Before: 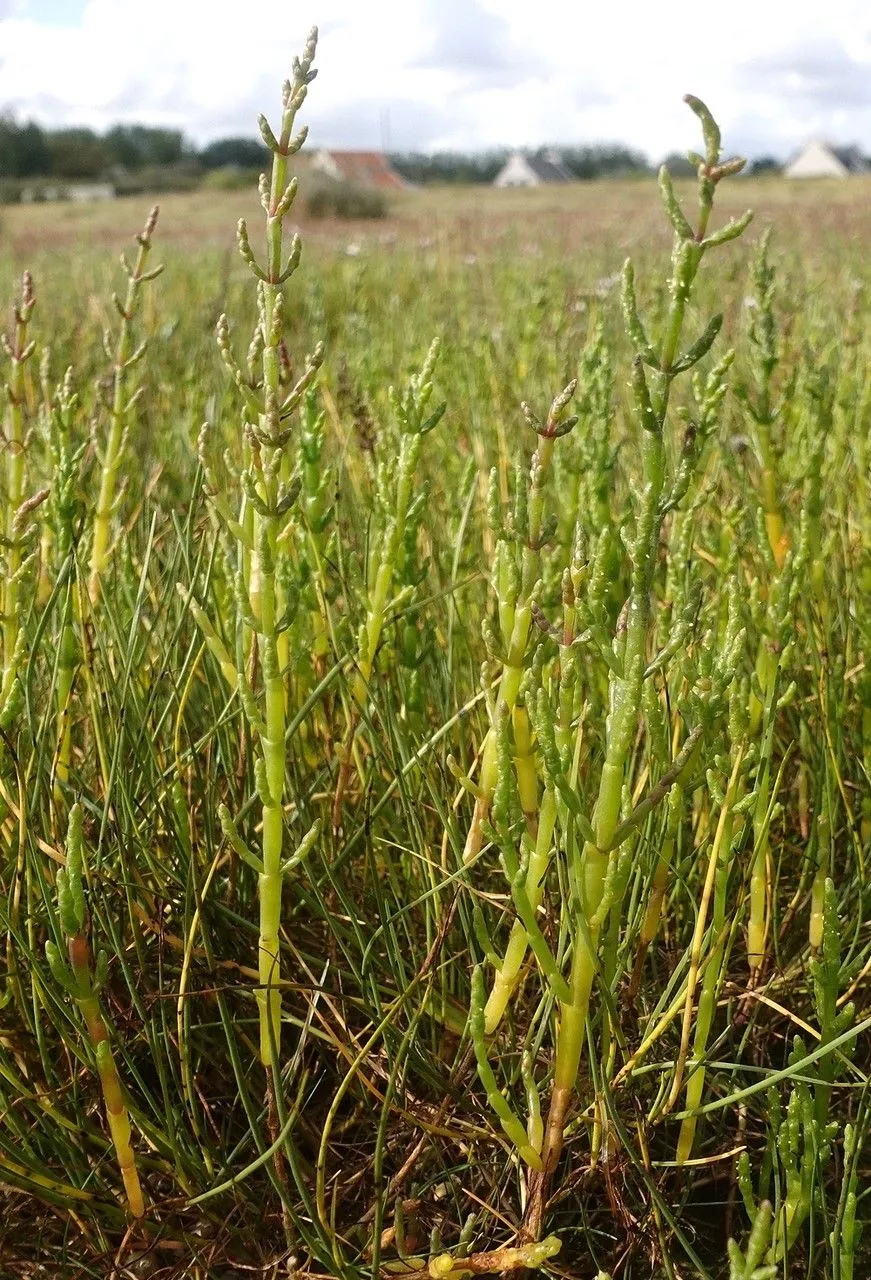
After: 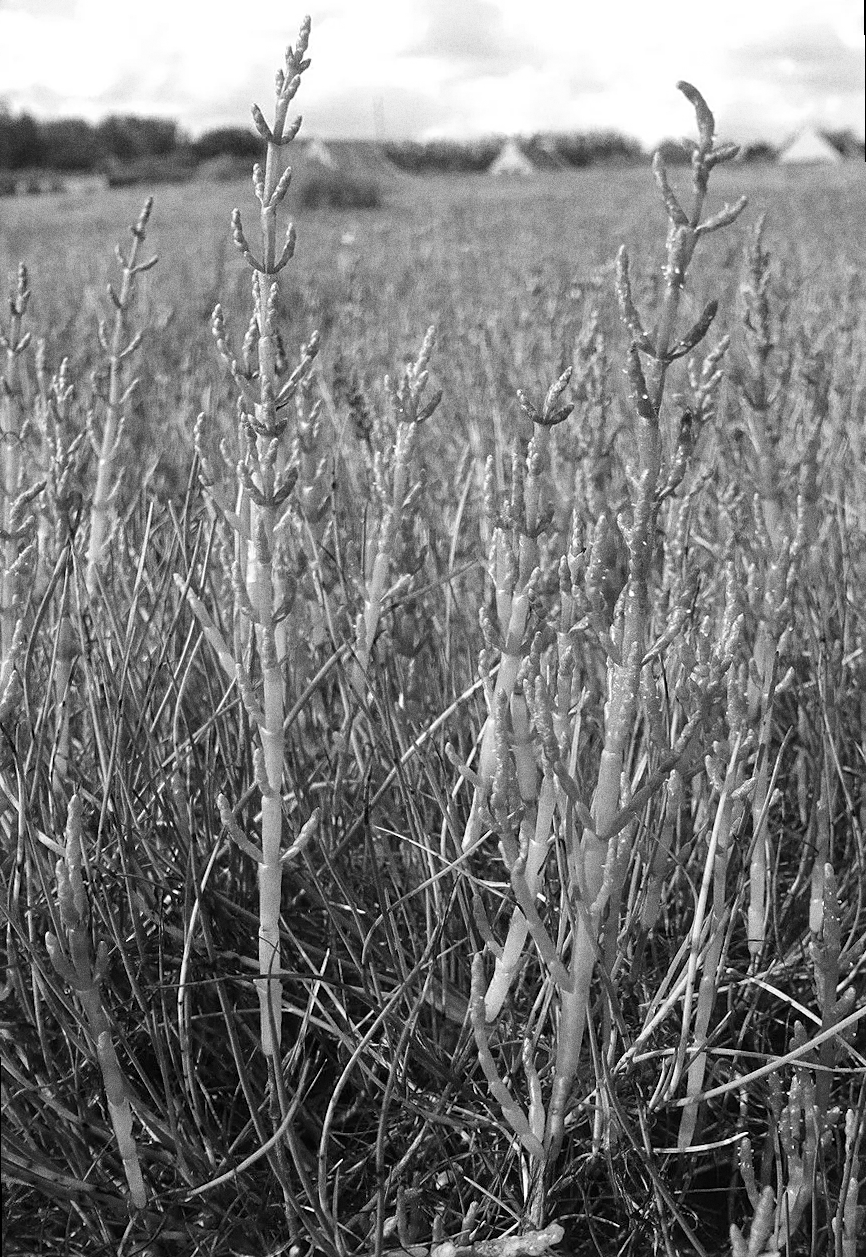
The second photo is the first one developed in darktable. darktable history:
sharpen: amount 0.2
grain: coarseness 0.09 ISO, strength 40%
rotate and perspective: rotation -0.45°, automatic cropping original format, crop left 0.008, crop right 0.992, crop top 0.012, crop bottom 0.988
haze removal: compatibility mode true, adaptive false
contrast brightness saturation: saturation -1
